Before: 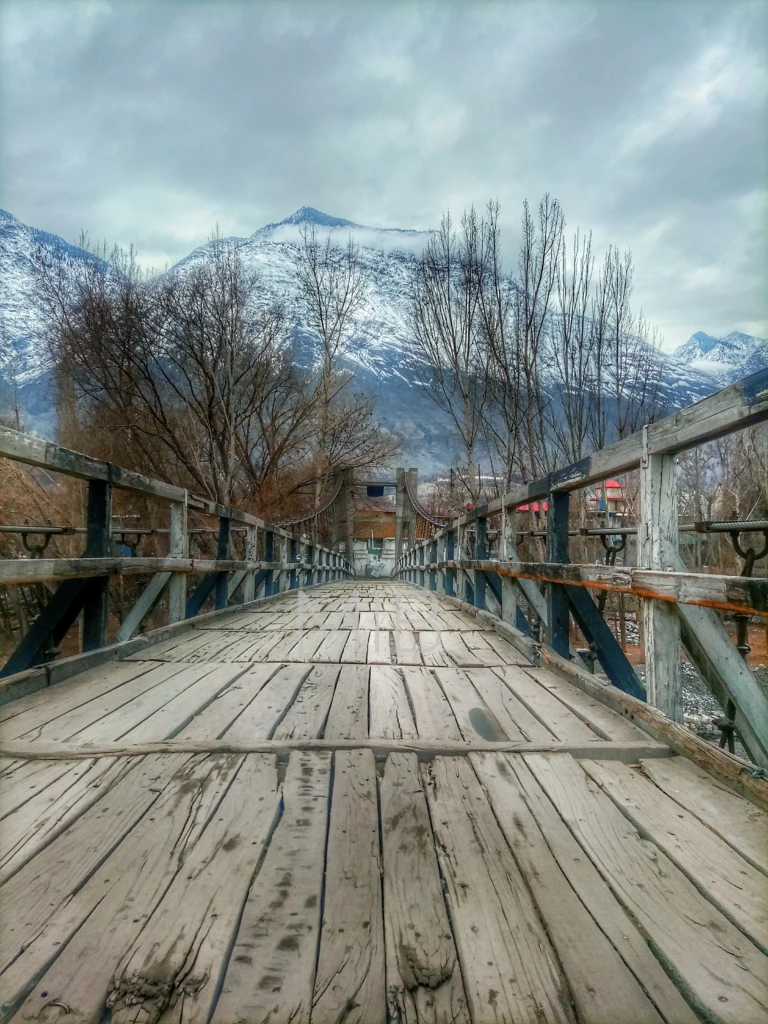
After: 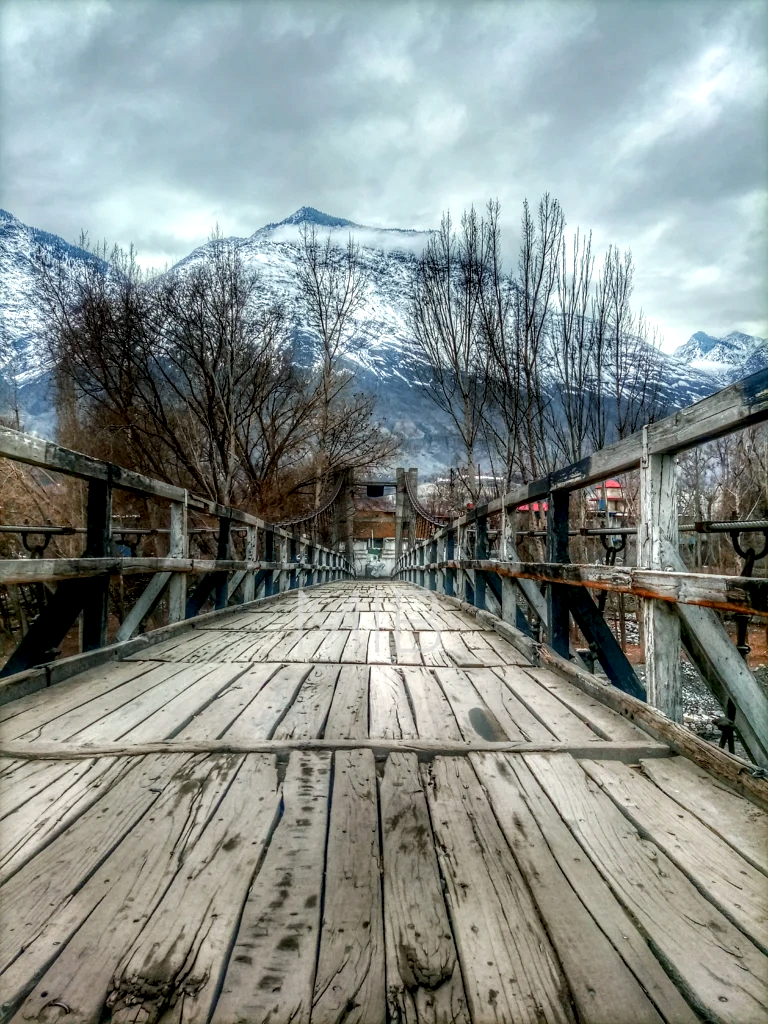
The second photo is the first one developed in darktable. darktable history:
local contrast: highlights 63%, shadows 54%, detail 169%, midtone range 0.52
